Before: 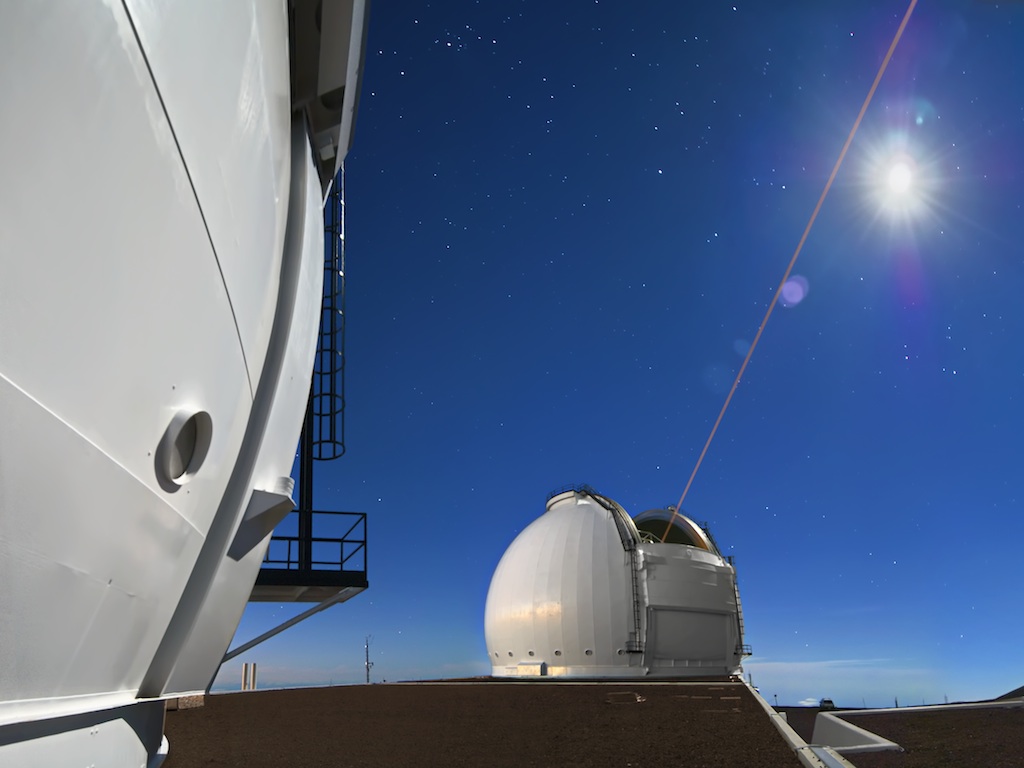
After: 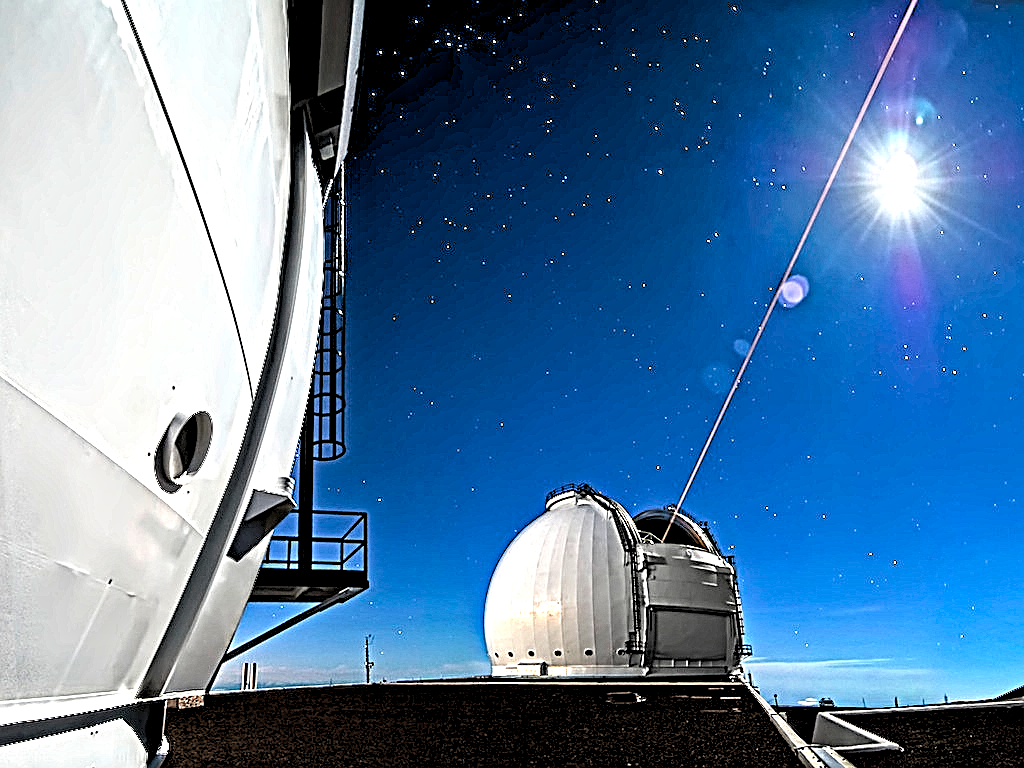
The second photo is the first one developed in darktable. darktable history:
rgb levels: levels [[0.013, 0.434, 0.89], [0, 0.5, 1], [0, 0.5, 1]]
contrast equalizer: octaves 7, y [[0.406, 0.494, 0.589, 0.753, 0.877, 0.999], [0.5 ×6], [0.5 ×6], [0 ×6], [0 ×6]]
tone equalizer: -8 EV -0.75 EV, -7 EV -0.7 EV, -6 EV -0.6 EV, -5 EV -0.4 EV, -3 EV 0.4 EV, -2 EV 0.6 EV, -1 EV 0.7 EV, +0 EV 0.75 EV, edges refinement/feathering 500, mask exposure compensation -1.57 EV, preserve details no
sharpen: on, module defaults
